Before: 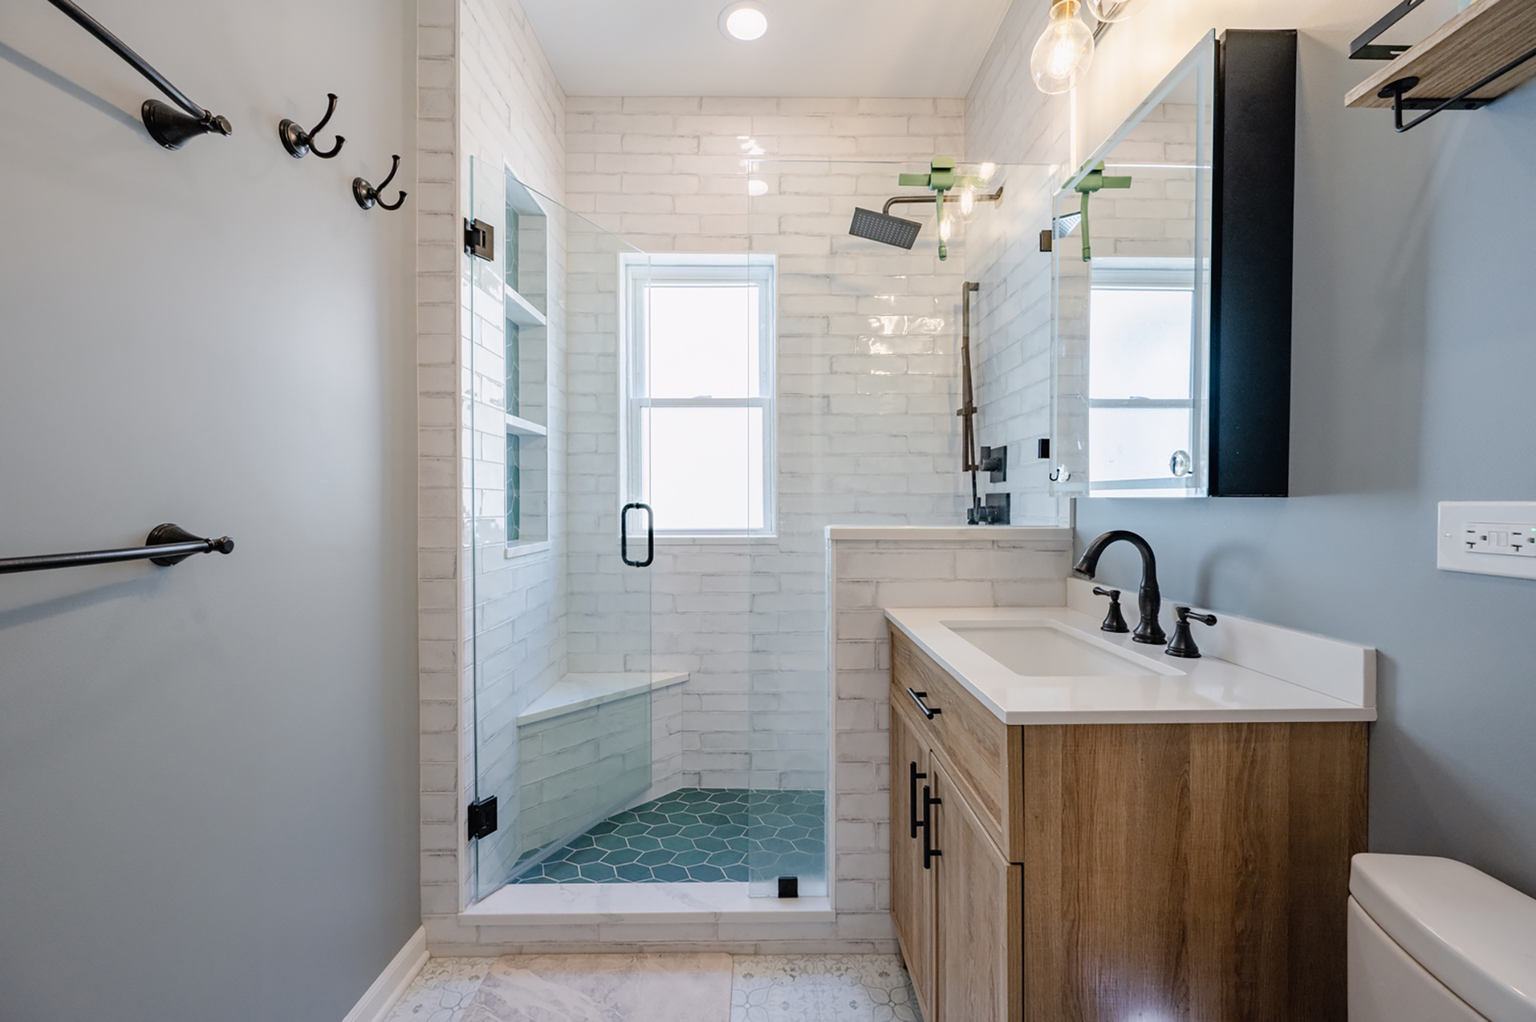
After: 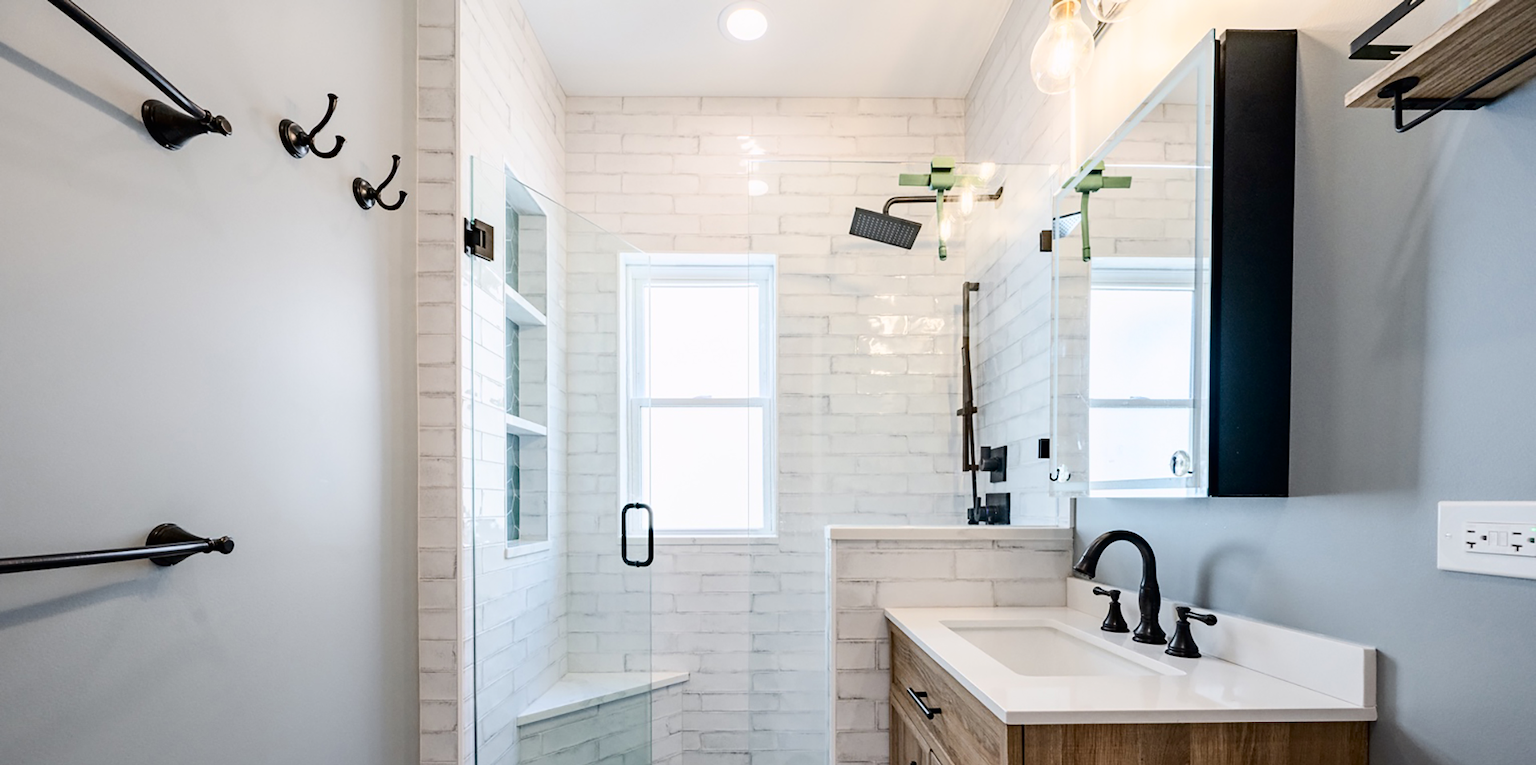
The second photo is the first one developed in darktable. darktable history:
contrast brightness saturation: contrast 0.28
crop: bottom 24.988%
